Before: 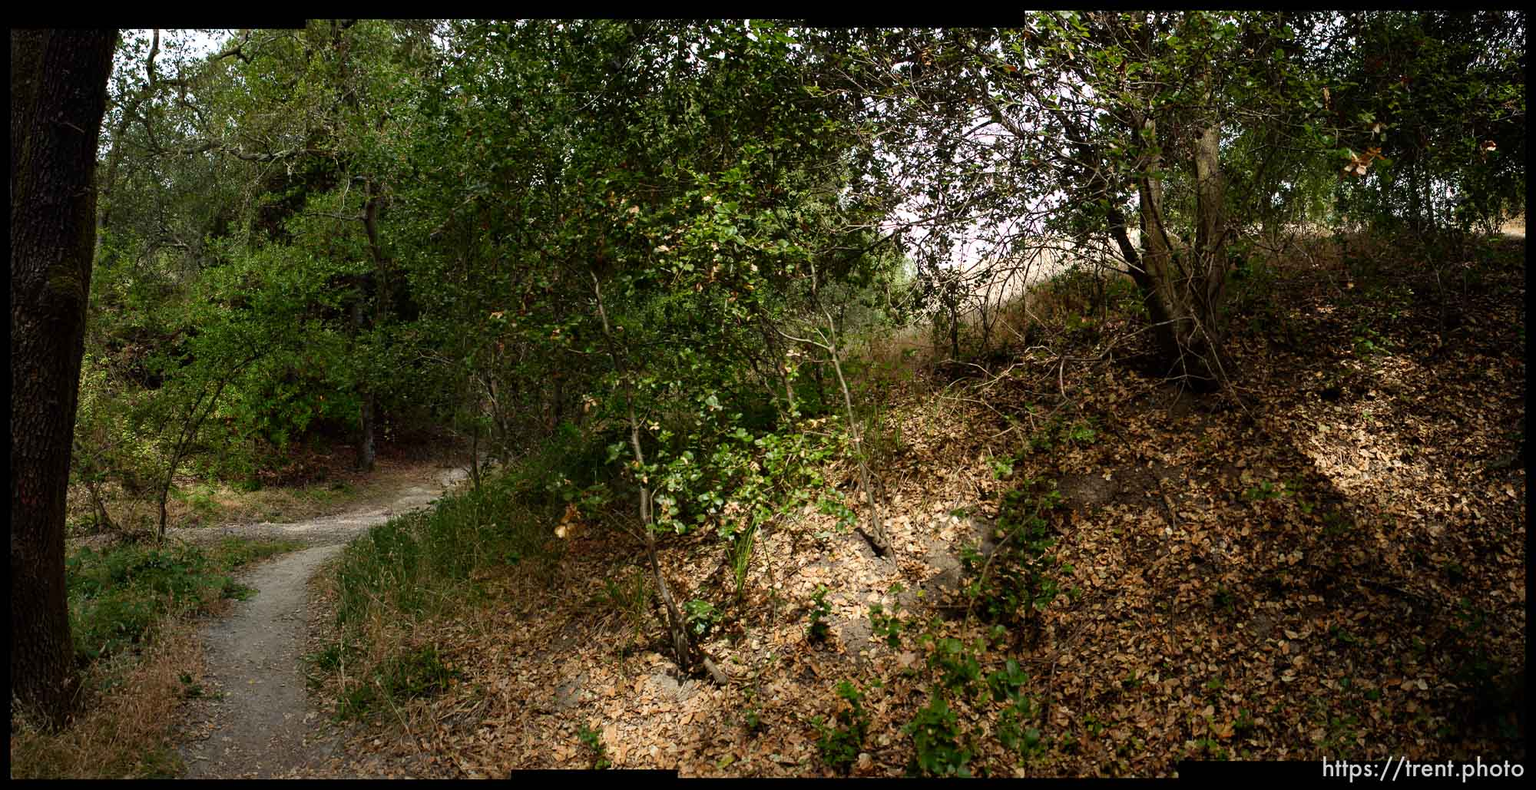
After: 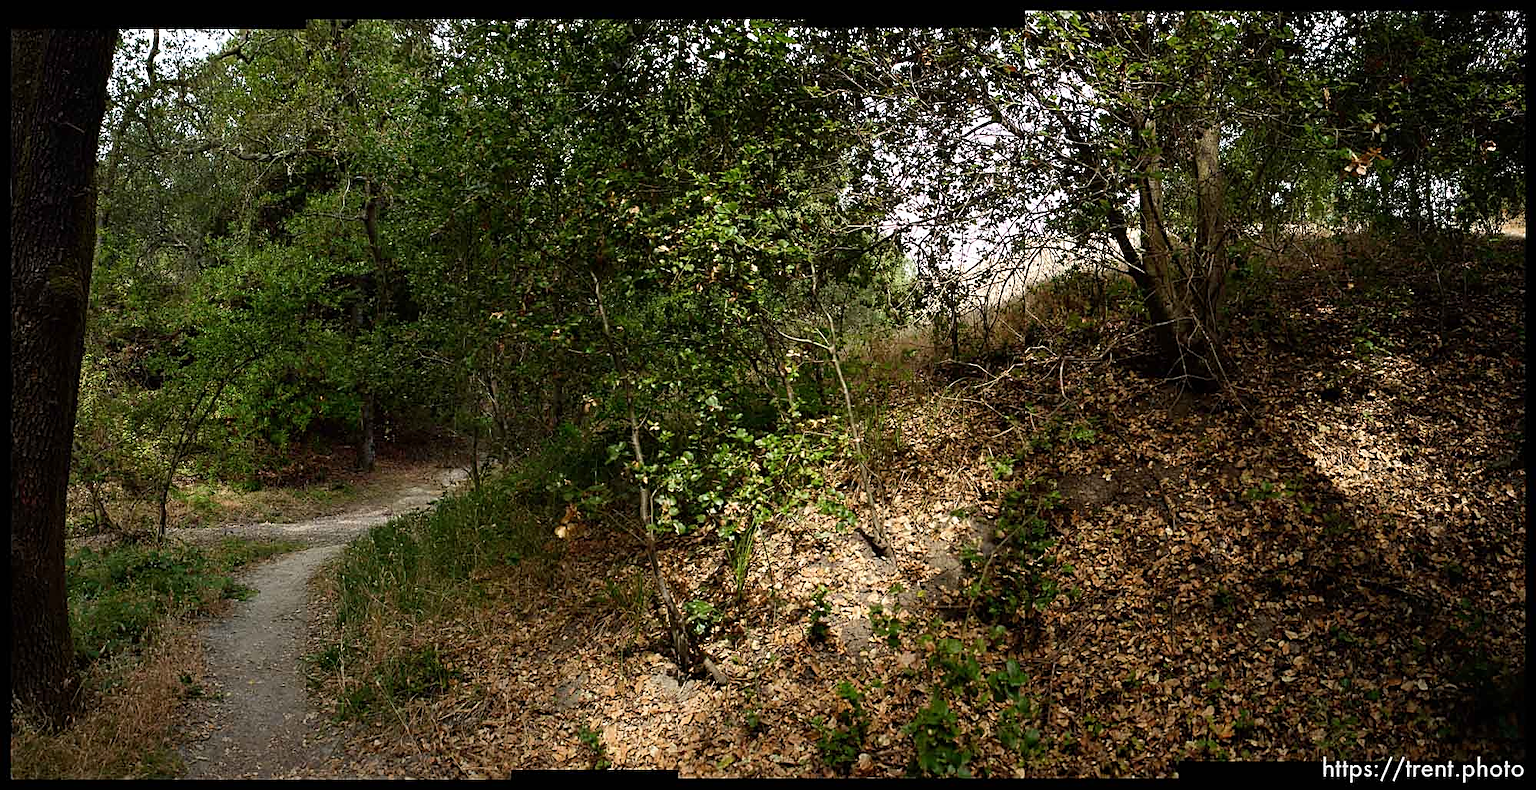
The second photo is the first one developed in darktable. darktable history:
sharpen: amount 0.582
